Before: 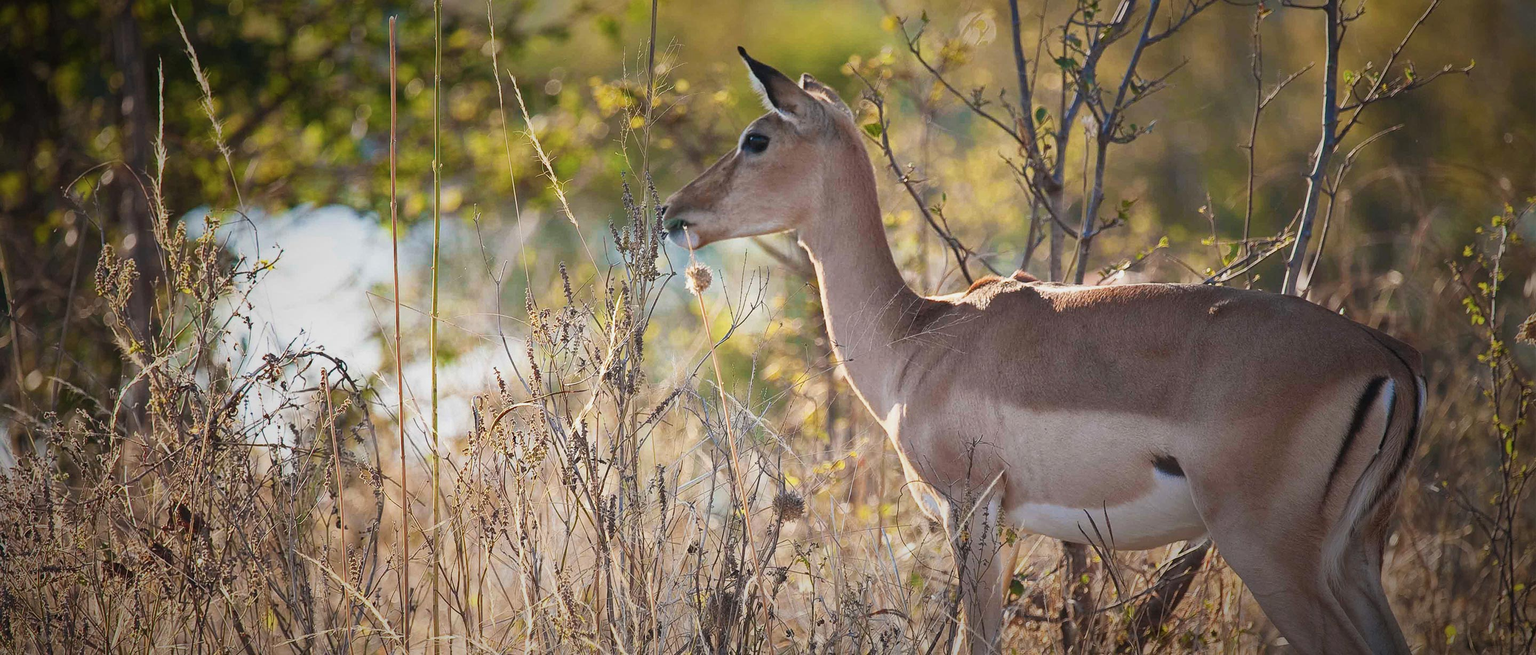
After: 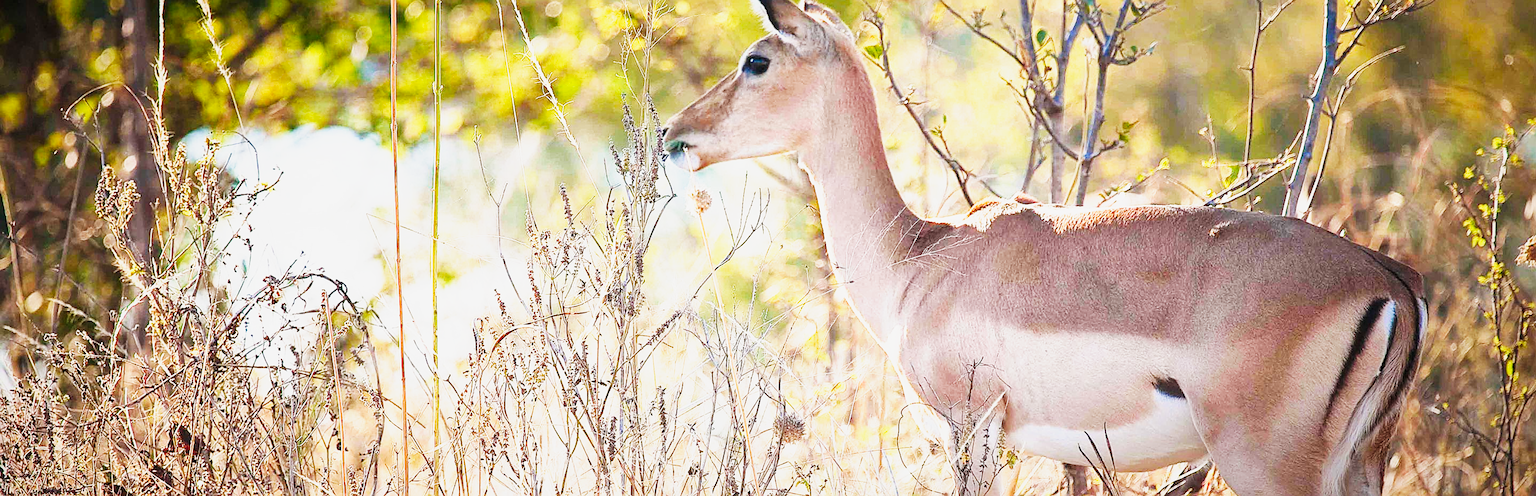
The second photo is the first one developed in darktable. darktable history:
crop and rotate: top 12.084%, bottom 12.167%
exposure: exposure 0.691 EV, compensate highlight preservation false
sharpen: on, module defaults
base curve: curves: ch0 [(0, 0) (0.007, 0.004) (0.027, 0.03) (0.046, 0.07) (0.207, 0.54) (0.442, 0.872) (0.673, 0.972) (1, 1)], preserve colors none
shadows and highlights: shadows 24.95, white point adjustment -3.07, highlights -29.77
contrast brightness saturation: contrast 0.104, brightness 0.027, saturation 0.092
